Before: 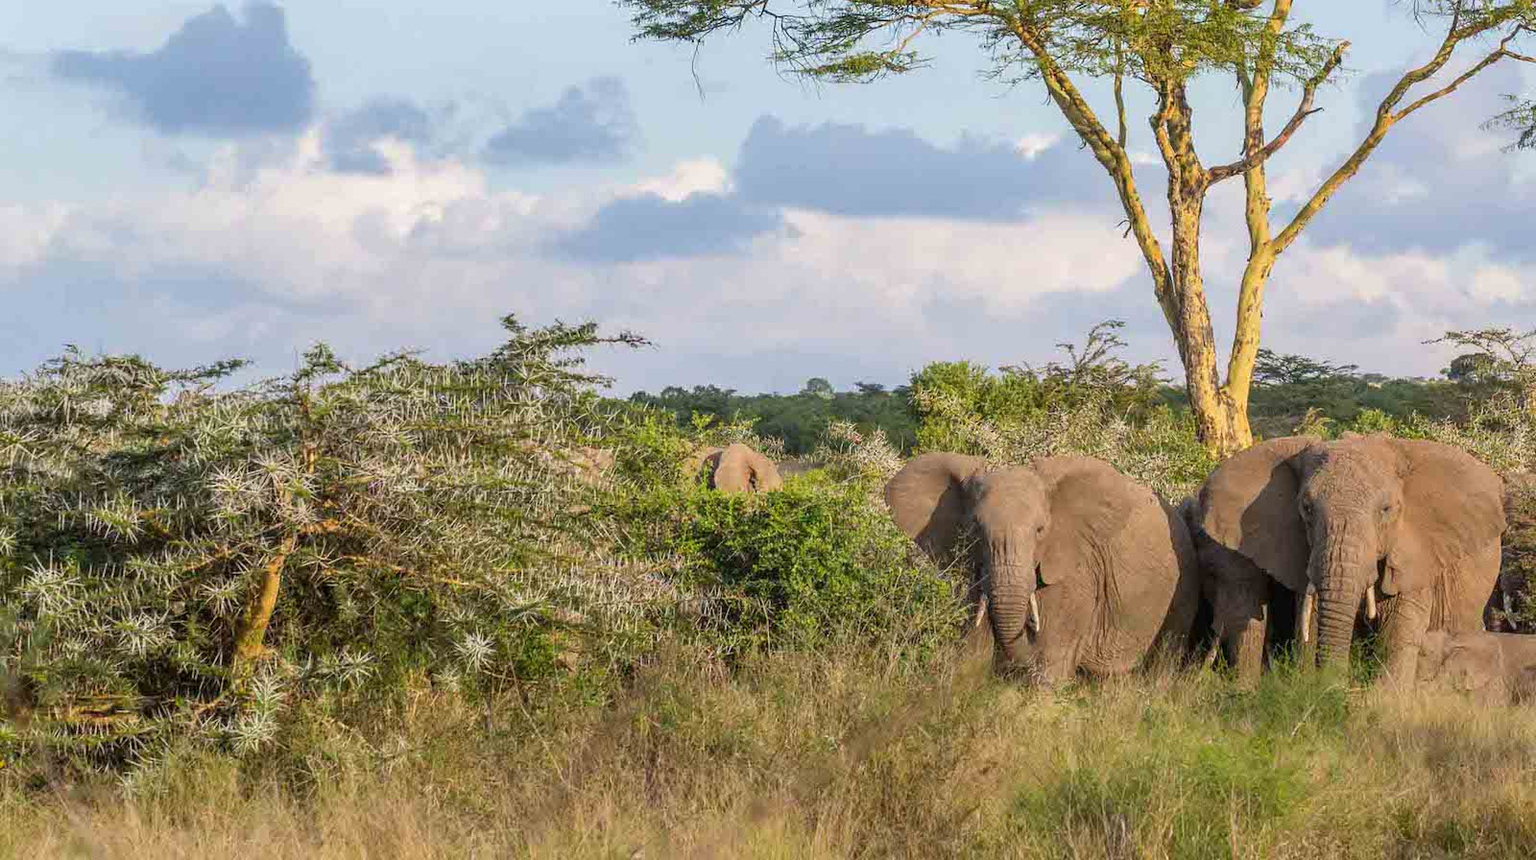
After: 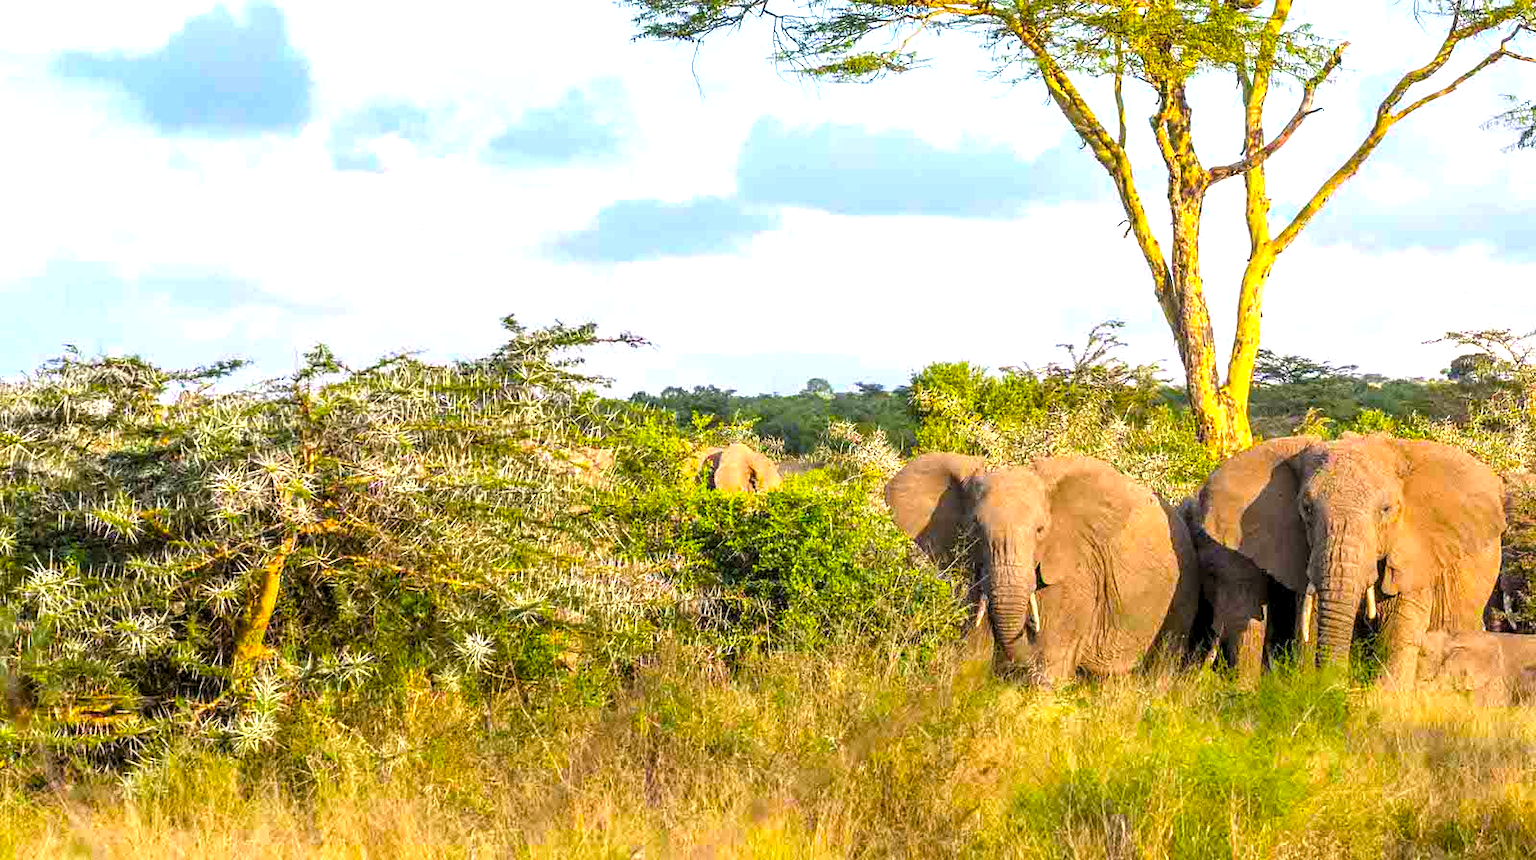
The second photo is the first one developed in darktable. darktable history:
exposure: exposure 0.609 EV, compensate highlight preservation false
color balance rgb: highlights gain › chroma 0.239%, highlights gain › hue 331.34°, linear chroma grading › global chroma 10.555%, perceptual saturation grading › global saturation 19.264%, global vibrance 25.456%
levels: levels [0.055, 0.477, 0.9]
